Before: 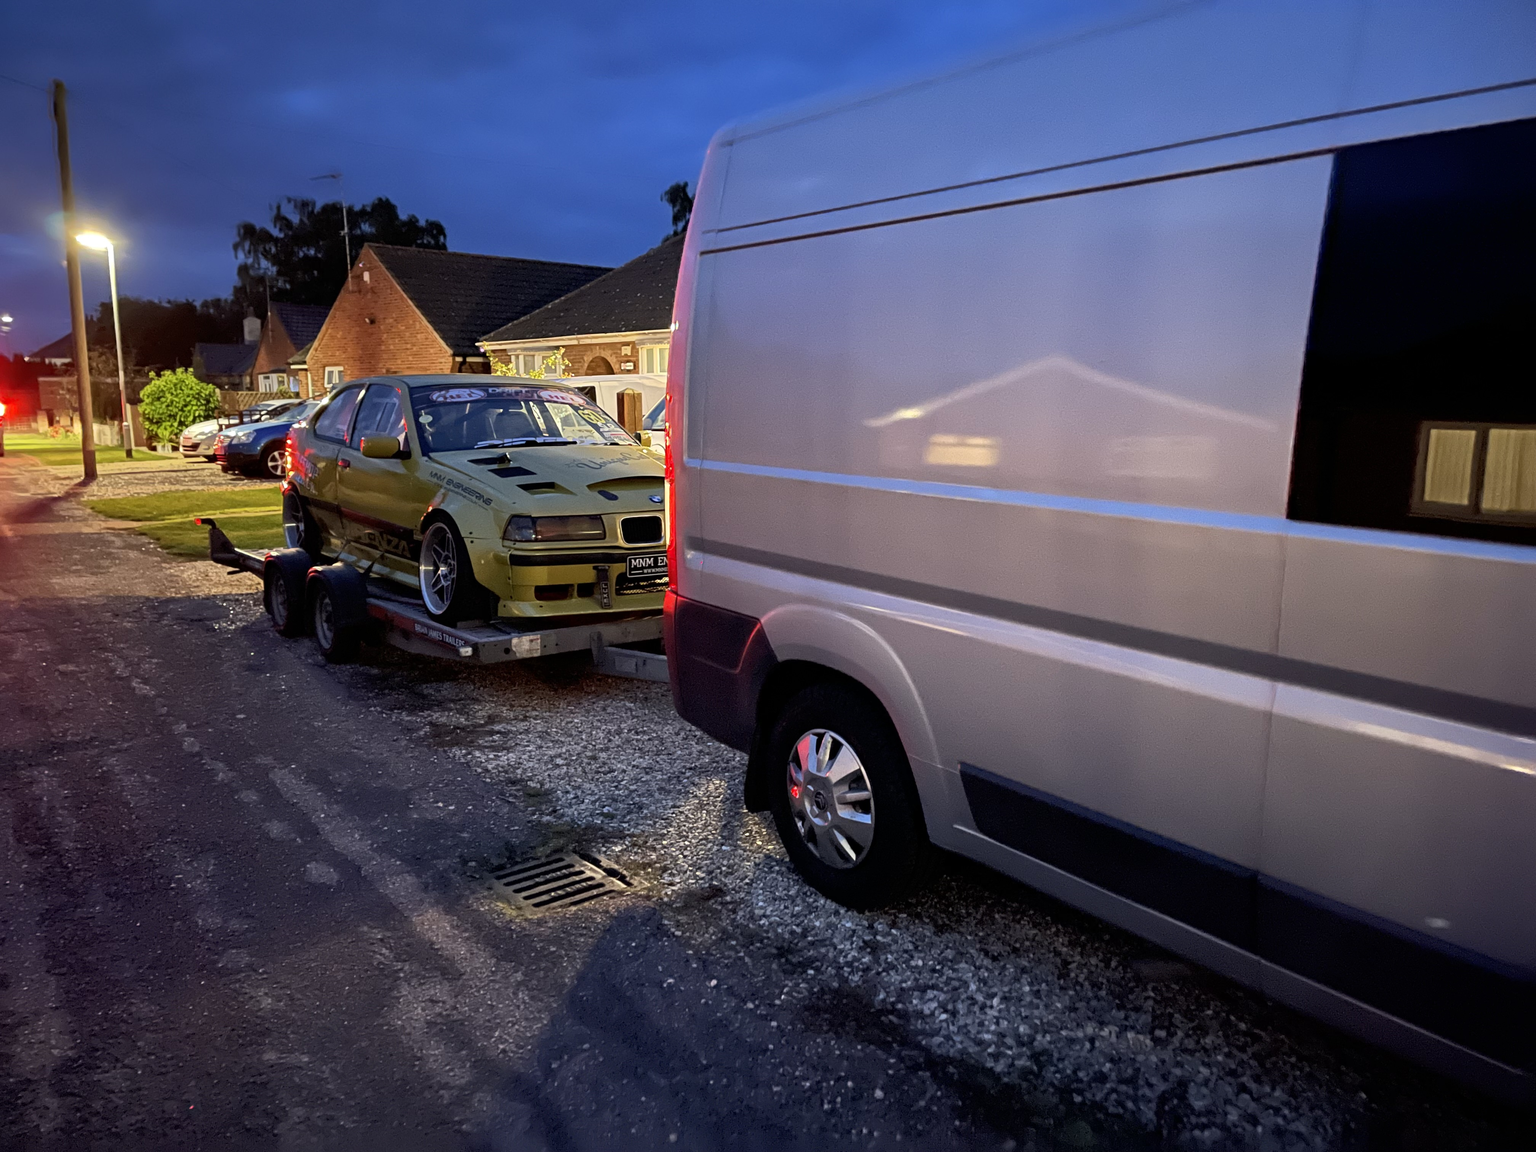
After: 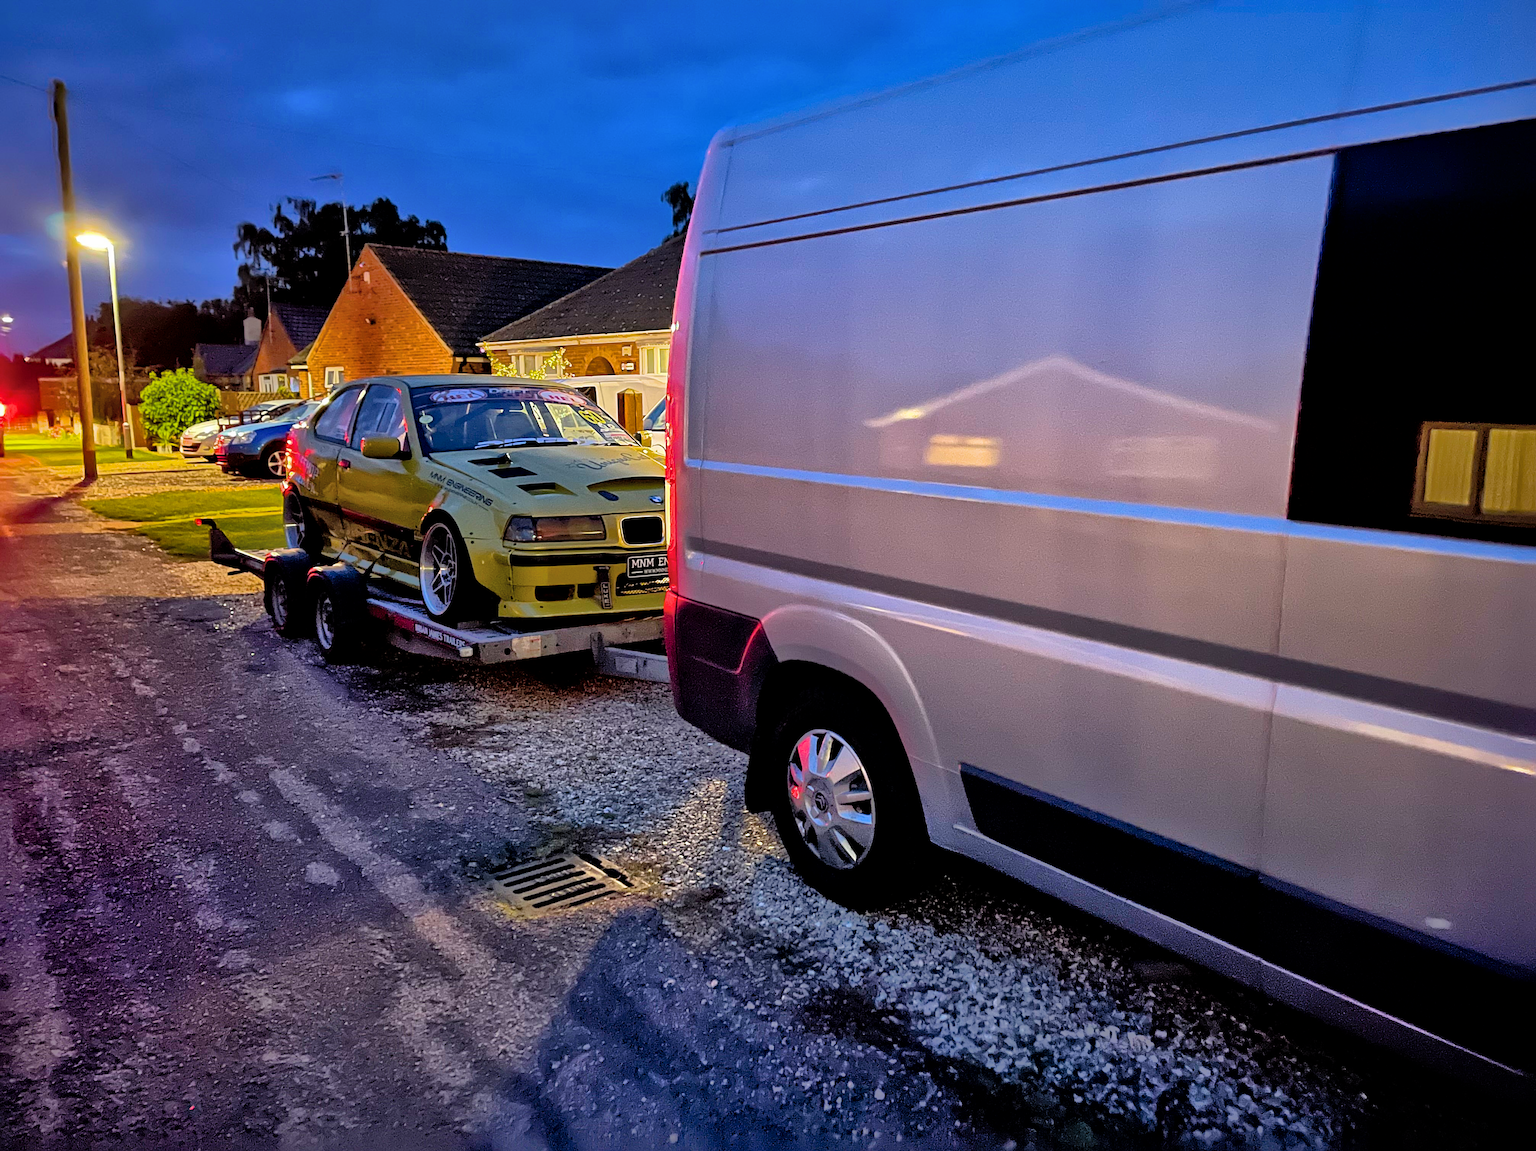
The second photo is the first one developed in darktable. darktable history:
filmic rgb: black relative exposure -12.85 EV, white relative exposure 2.81 EV, target black luminance 0%, hardness 8.57, latitude 70.34%, contrast 1.136, shadows ↔ highlights balance -0.789%
sharpen: on, module defaults
shadows and highlights: shadows 61.11, highlights -59.78
color balance rgb: perceptual saturation grading › global saturation 31.218%, perceptual brilliance grading › global brilliance 3.267%, global vibrance 20%
local contrast: mode bilateral grid, contrast 20, coarseness 50, detail 119%, midtone range 0.2
